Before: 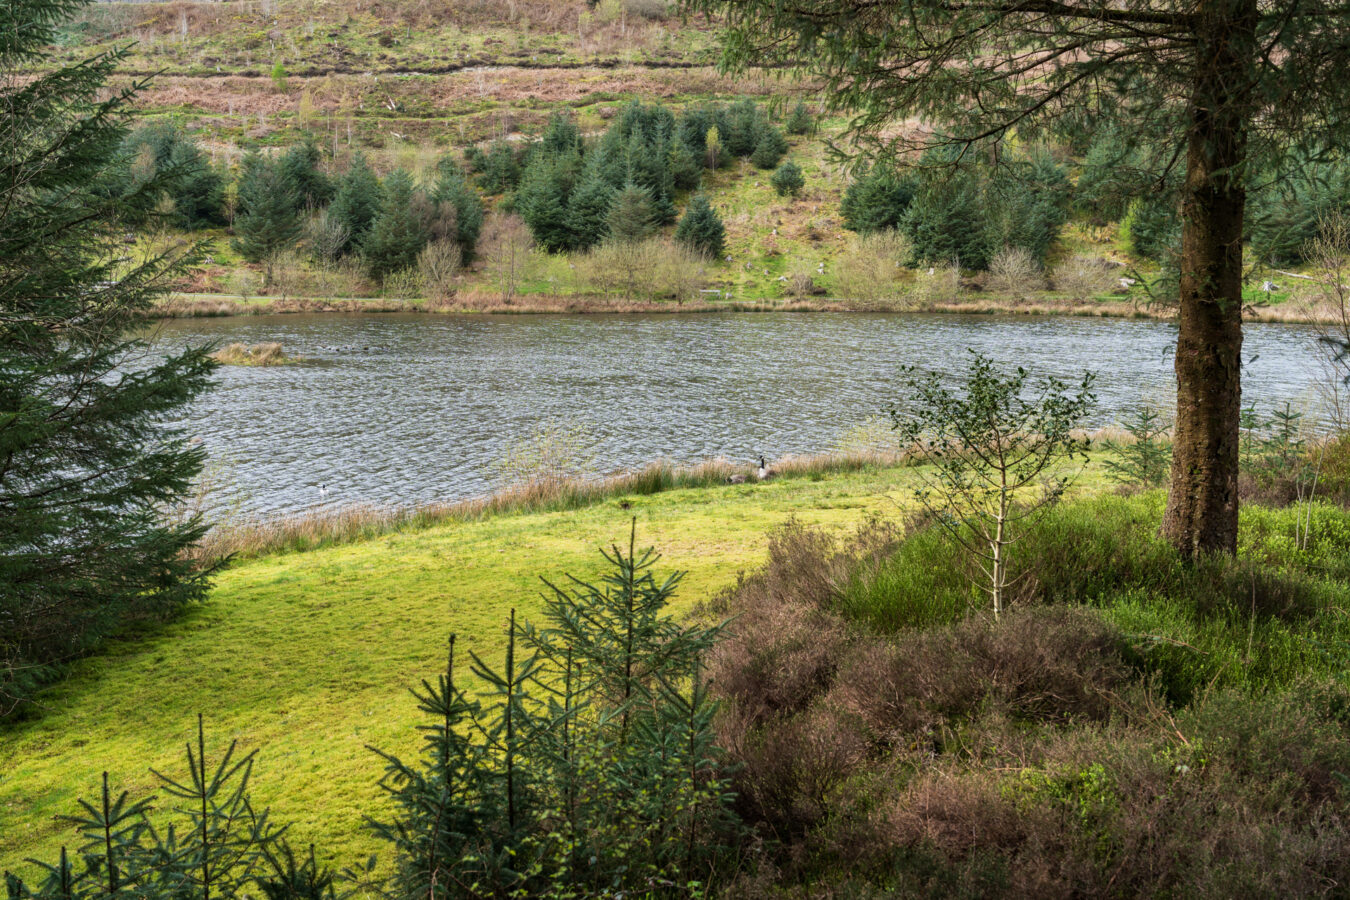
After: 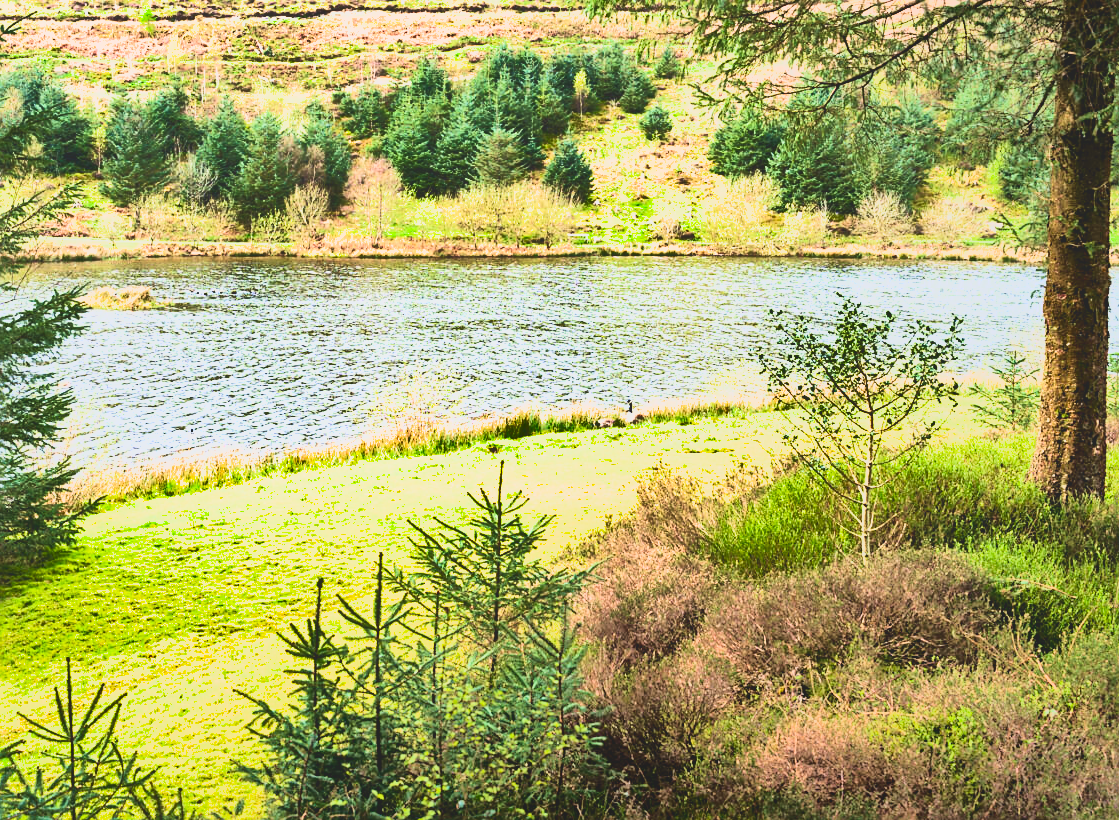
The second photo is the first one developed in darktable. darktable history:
exposure: black level correction 0.001, exposure 1 EV, compensate highlight preservation false
sharpen: on, module defaults
crop: left 9.799%, top 6.318%, right 7.265%, bottom 2.496%
tone equalizer: -8 EV -0.412 EV, -7 EV -0.356 EV, -6 EV -0.325 EV, -5 EV -0.214 EV, -3 EV 0.219 EV, -2 EV 0.334 EV, -1 EV 0.366 EV, +0 EV 0.441 EV
local contrast: detail 69%
velvia: on, module defaults
base curve: curves: ch0 [(0, 0) (0.028, 0.03) (0.121, 0.232) (0.46, 0.748) (0.859, 0.968) (1, 1)]
shadows and highlights: white point adjustment 0.085, highlights -70.58, highlights color adjustment 45.61%, soften with gaussian
